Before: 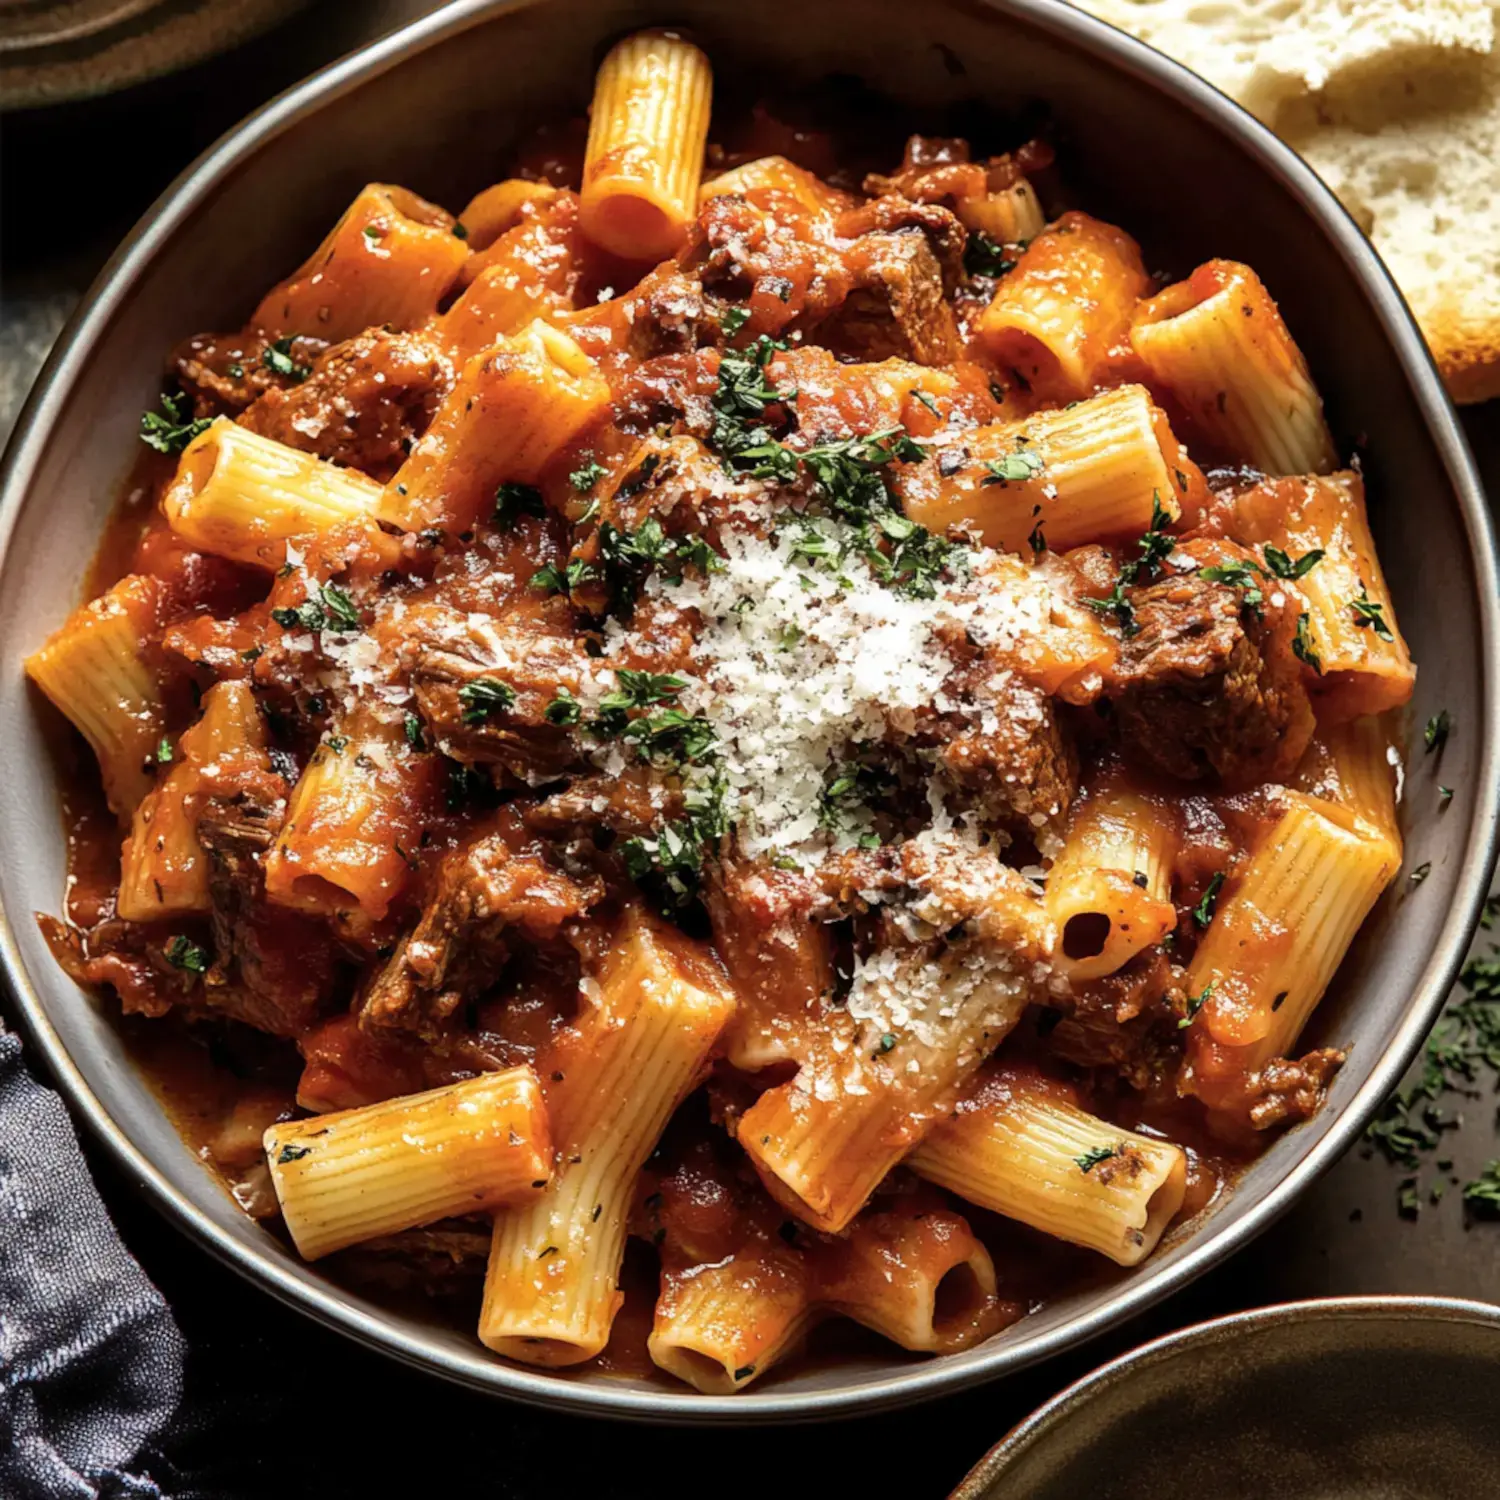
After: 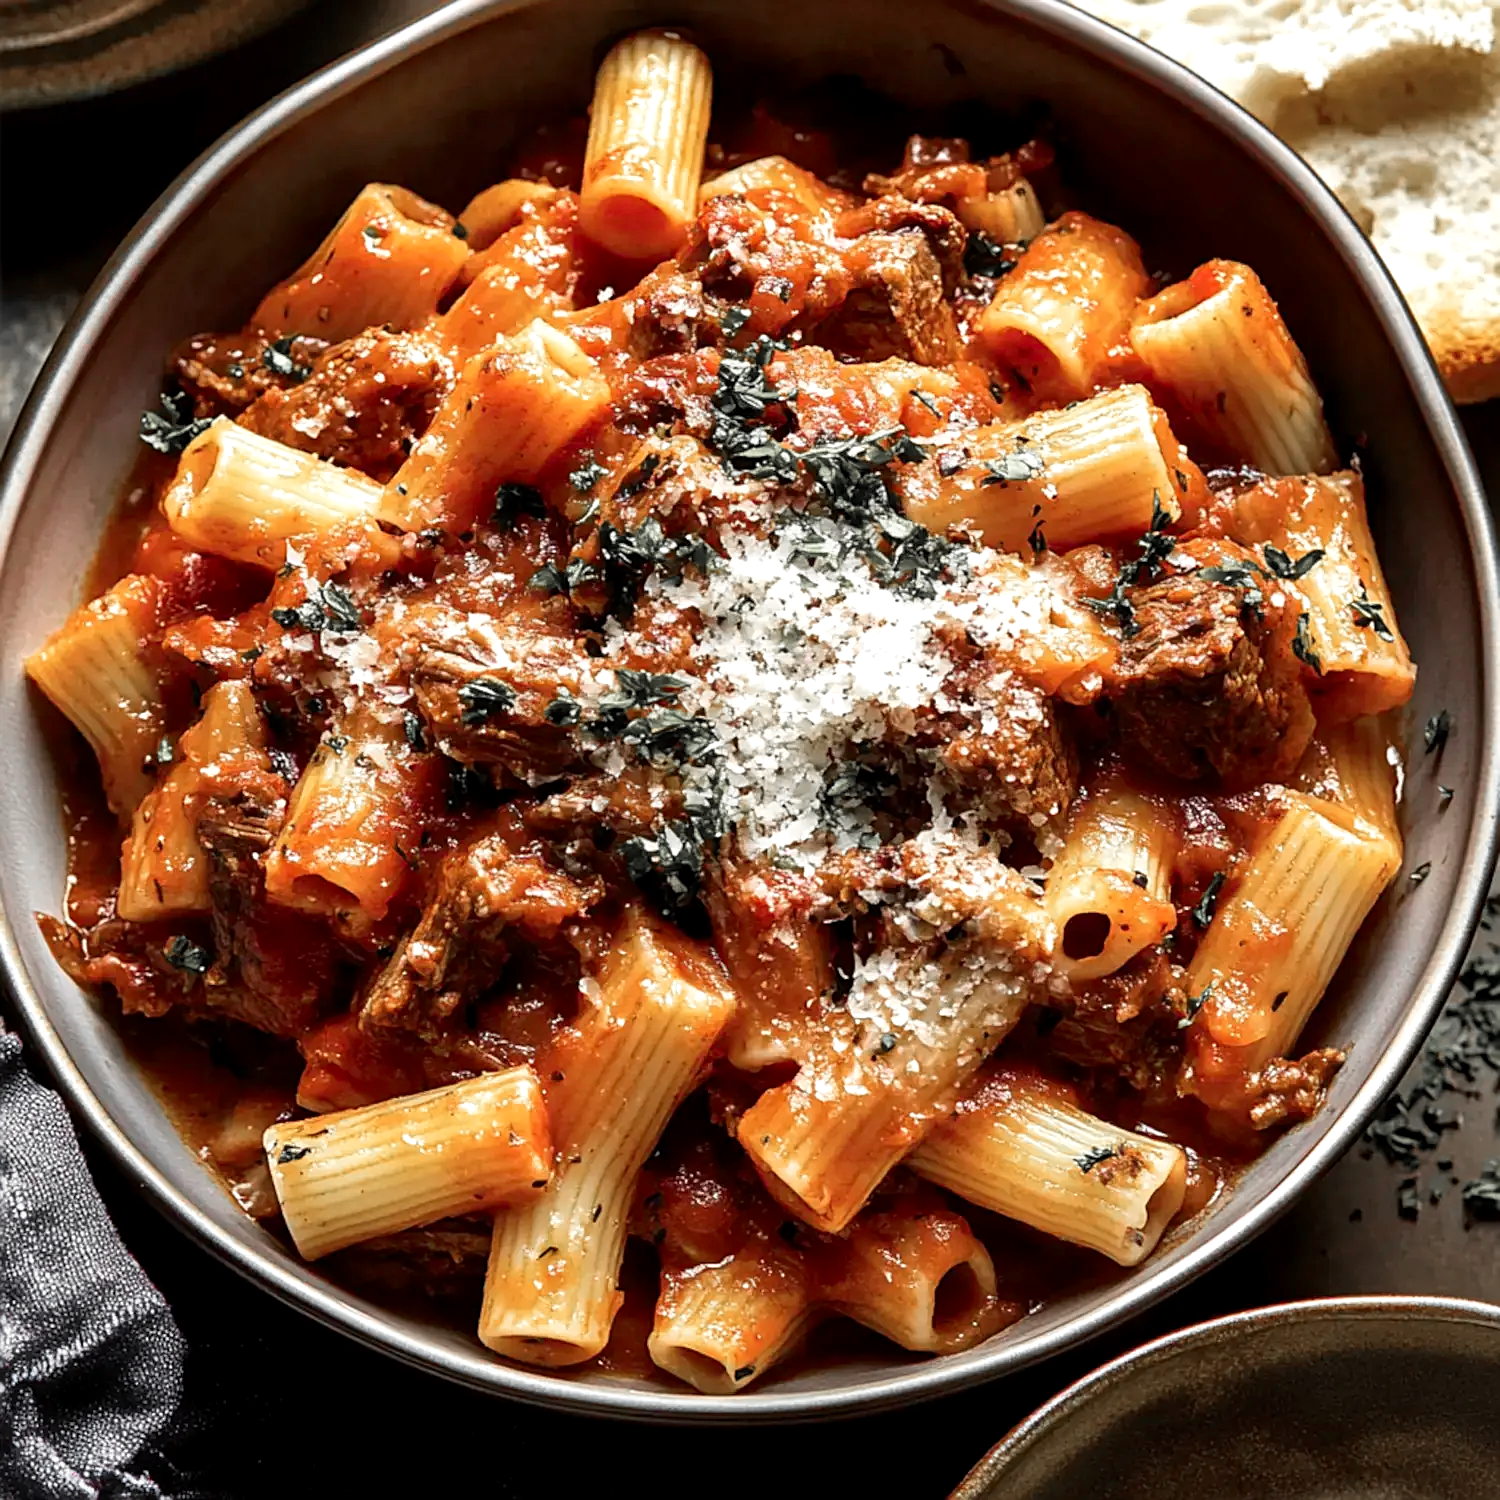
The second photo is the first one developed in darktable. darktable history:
exposure: black level correction 0.001, exposure 0.191 EV, compensate highlight preservation false
color zones: curves: ch1 [(0, 0.638) (0.193, 0.442) (0.286, 0.15) (0.429, 0.14) (0.571, 0.142) (0.714, 0.154) (0.857, 0.175) (1, 0.638)]
sharpen: on, module defaults
